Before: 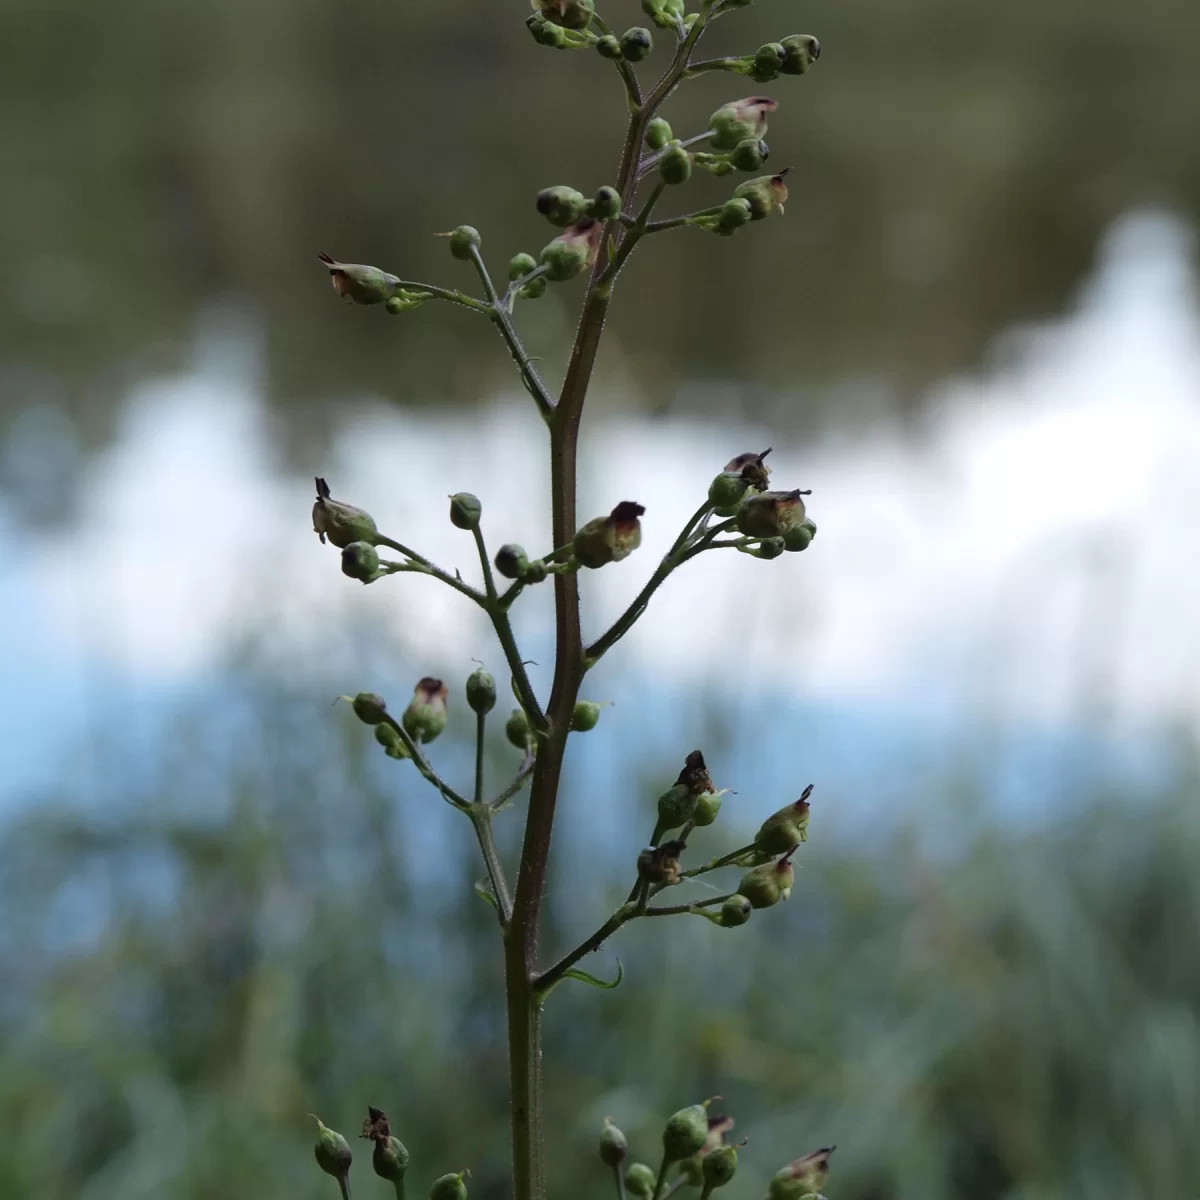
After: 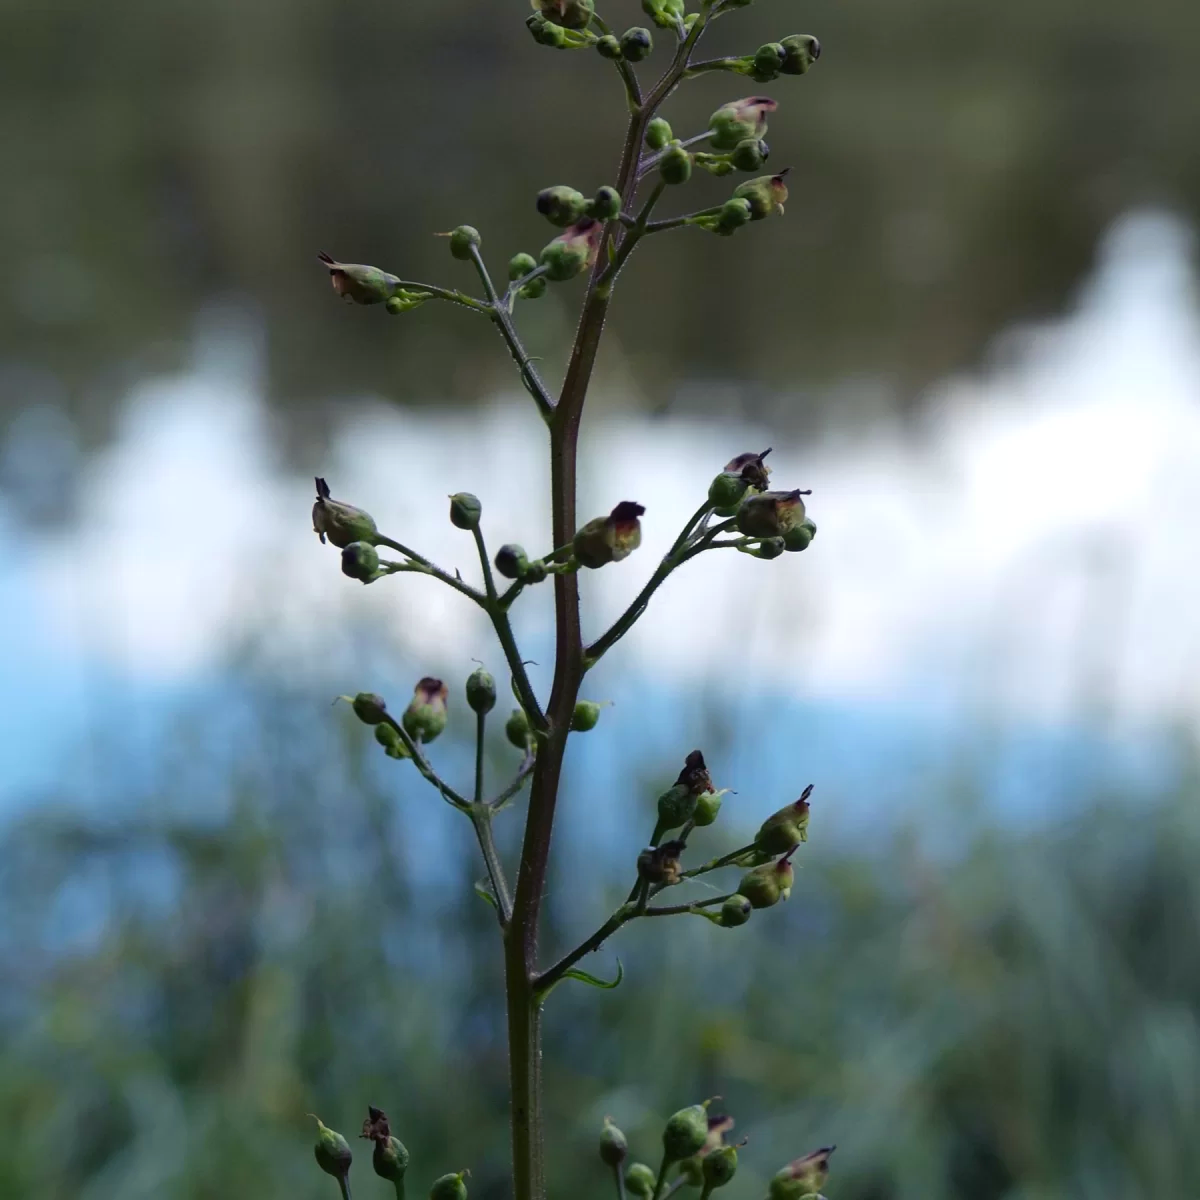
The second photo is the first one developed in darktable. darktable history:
color balance rgb: shadows lift › luminance -21.577%, shadows lift › chroma 6.699%, shadows lift › hue 271.08°, perceptual saturation grading › global saturation 31.179%, global vibrance 9.465%
tone equalizer: edges refinement/feathering 500, mask exposure compensation -1.57 EV, preserve details no
